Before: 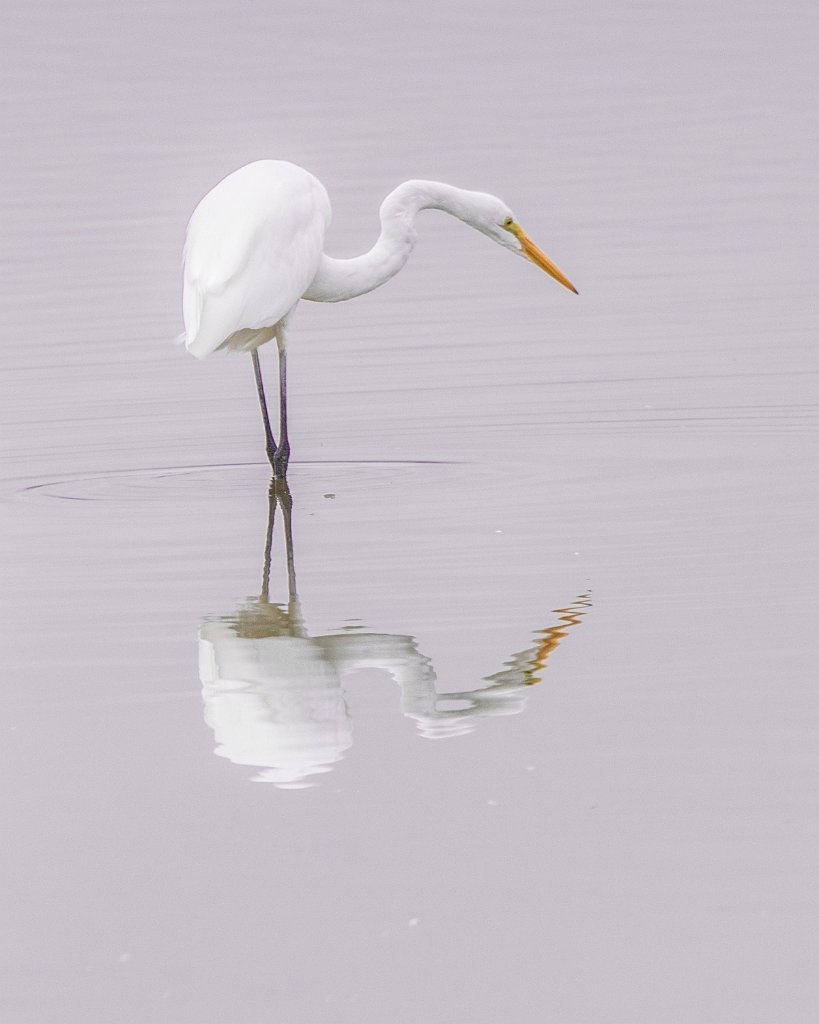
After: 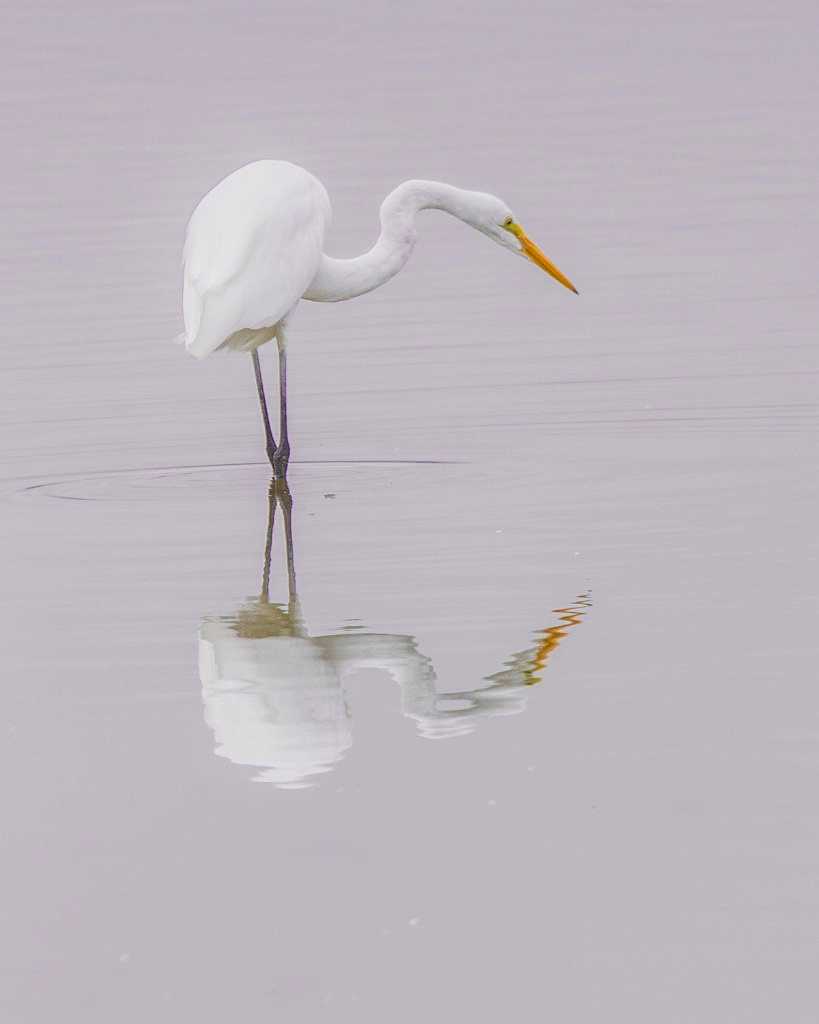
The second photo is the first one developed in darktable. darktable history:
color balance rgb: perceptual saturation grading › global saturation 25.325%, contrast -10.301%
